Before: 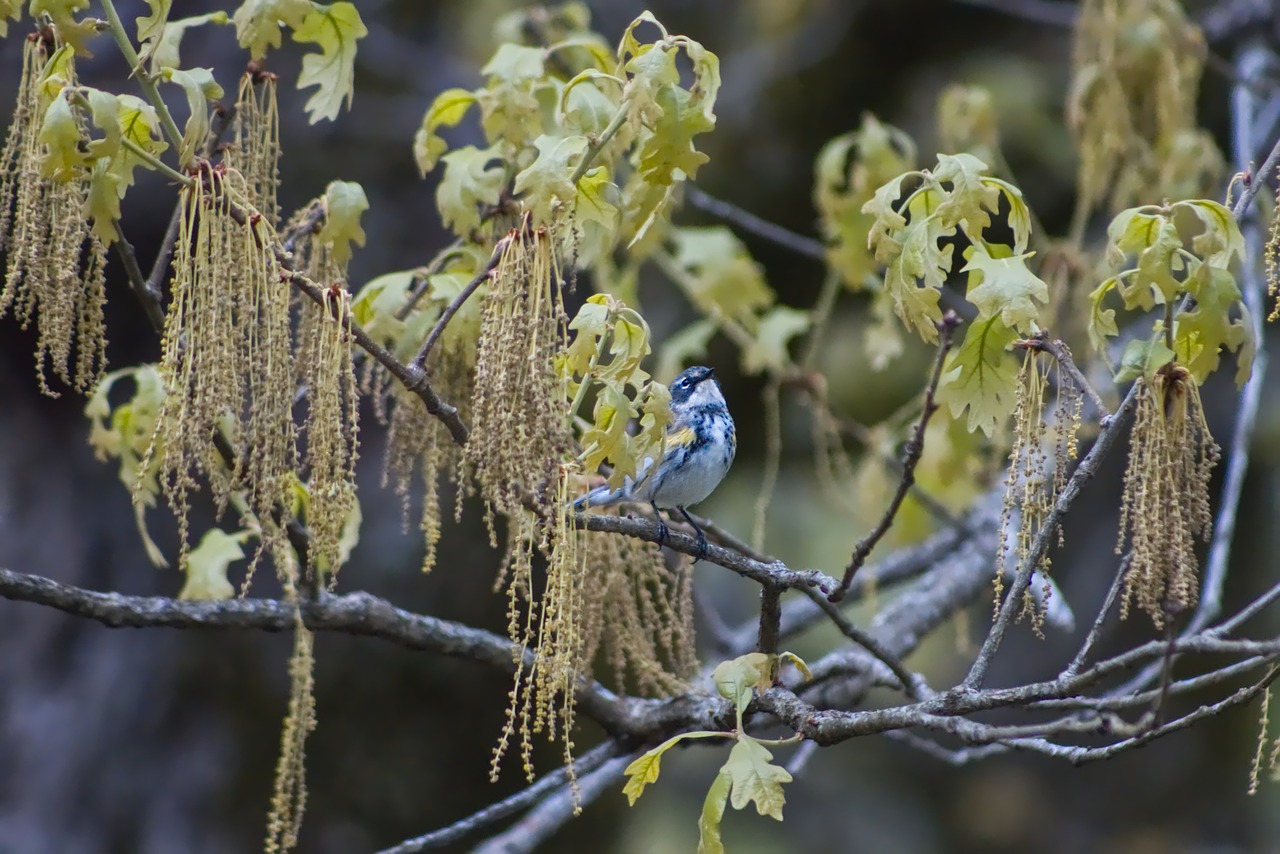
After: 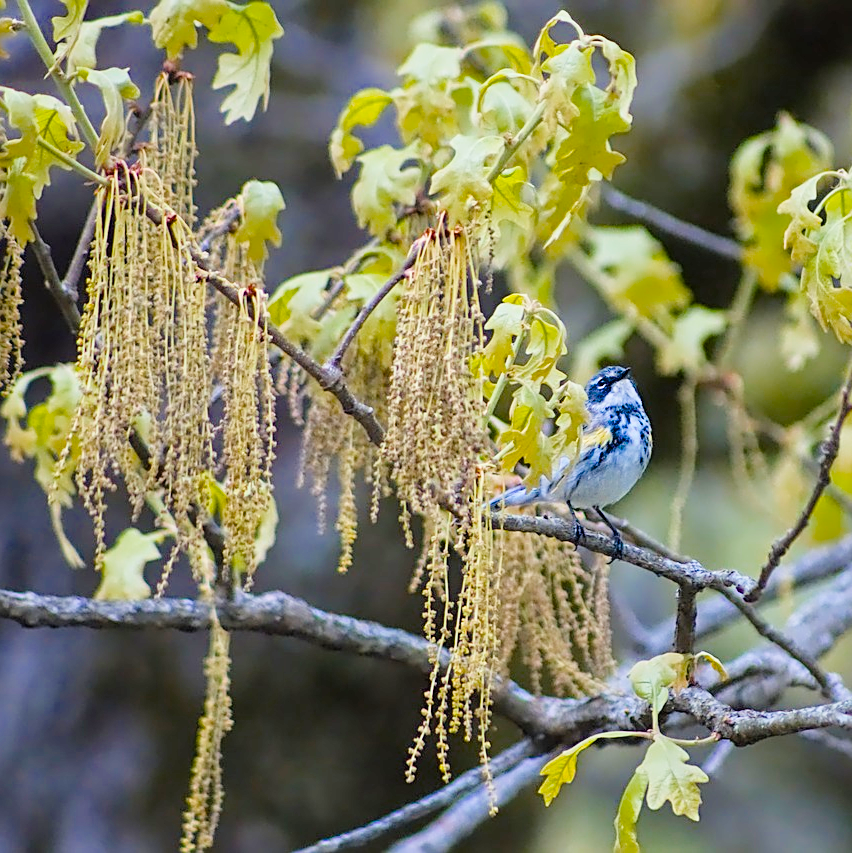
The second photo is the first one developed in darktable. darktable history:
crop and rotate: left 6.617%, right 26.806%
exposure: black level correction 0, exposure 1.095 EV, compensate highlight preservation false
color balance rgb: perceptual saturation grading › global saturation 25.342%, perceptual brilliance grading › mid-tones 9.664%, perceptual brilliance grading › shadows 15.028%, global vibrance 16.593%, saturation formula JzAzBz (2021)
sharpen: on, module defaults
filmic rgb: black relative exposure -7.89 EV, white relative exposure 4.12 EV, hardness 4.03, latitude 51.14%, contrast 1.007, shadows ↔ highlights balance 5.49%
